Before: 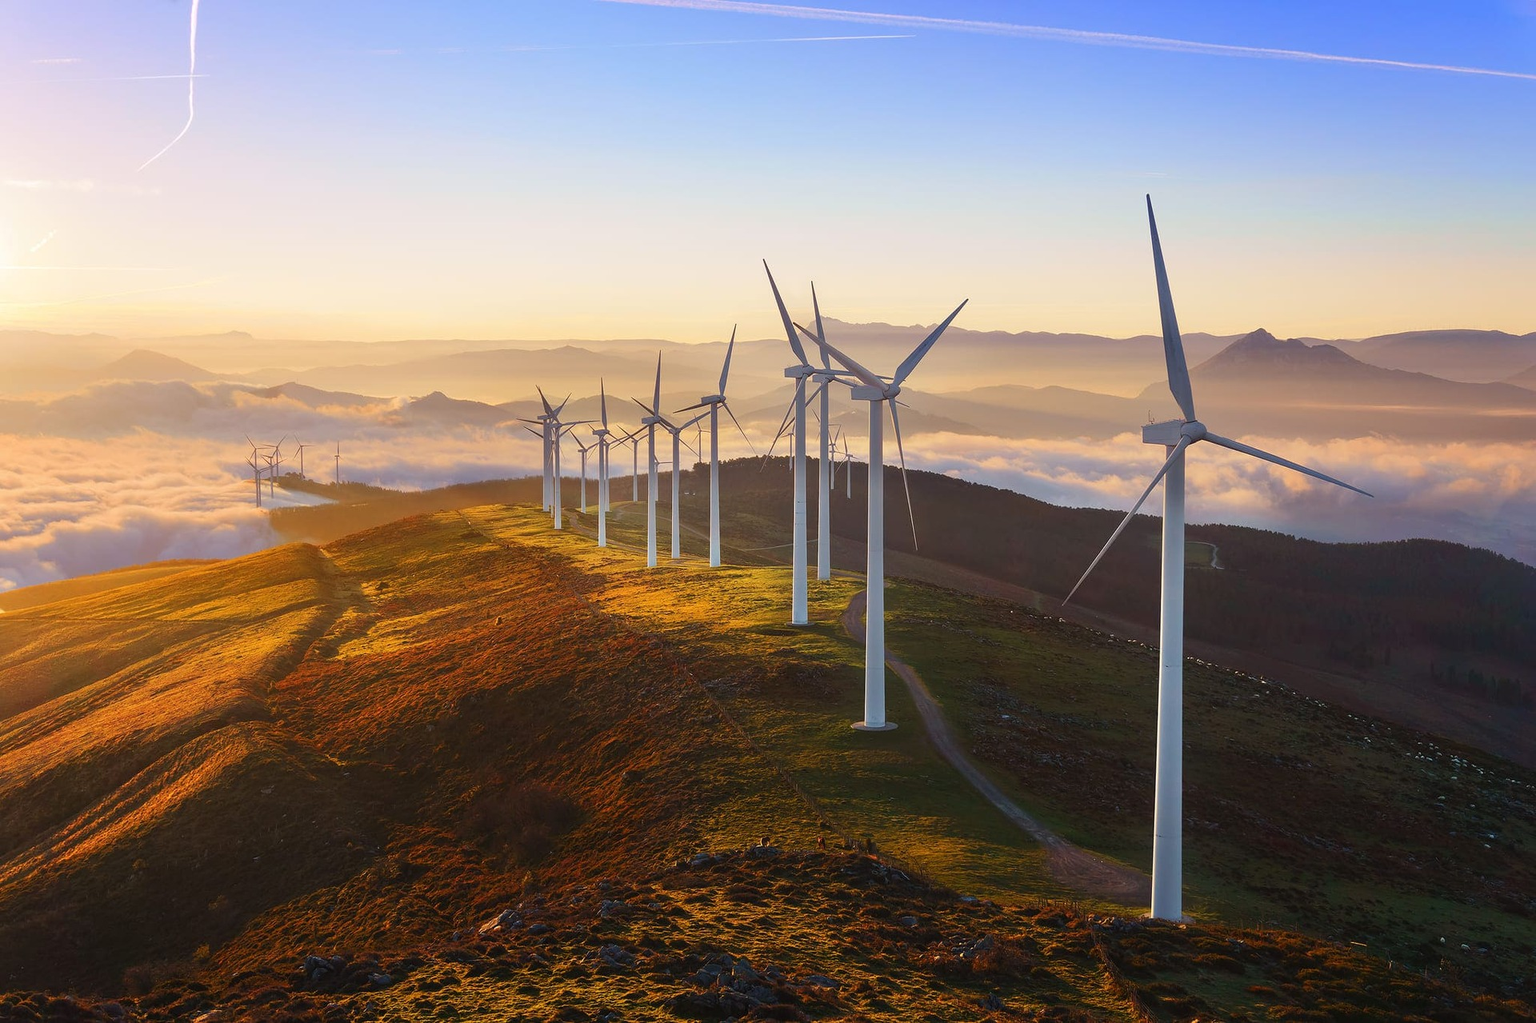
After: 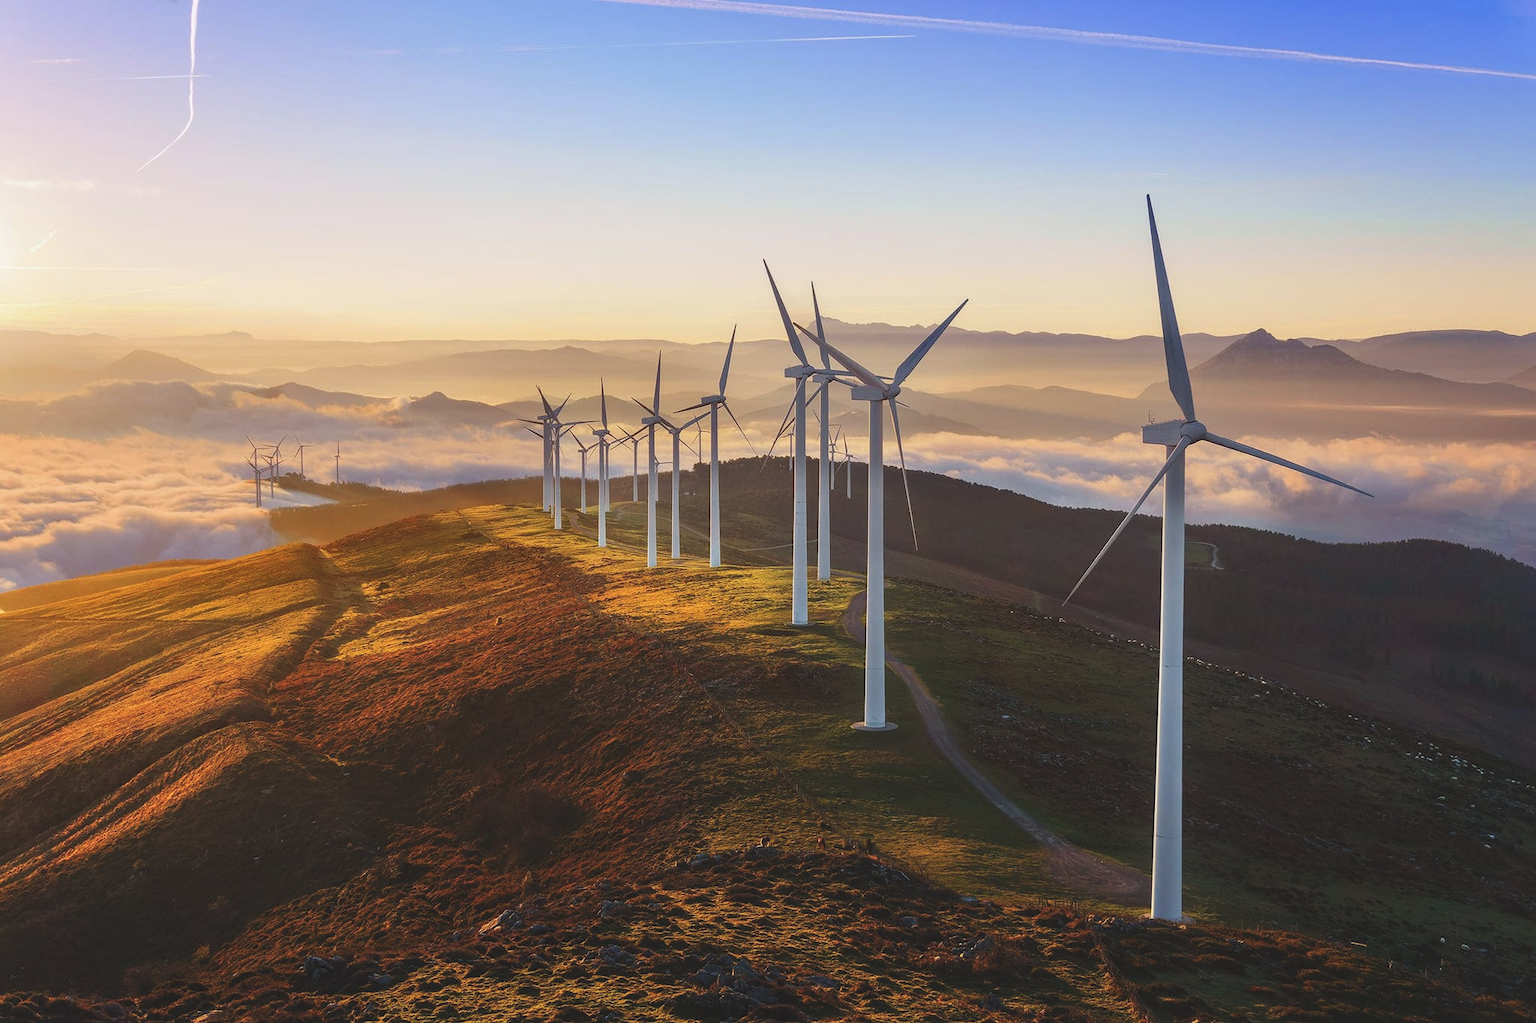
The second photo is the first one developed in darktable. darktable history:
local contrast: on, module defaults
exposure: black level correction -0.014, exposure -0.193 EV, compensate highlight preservation false
